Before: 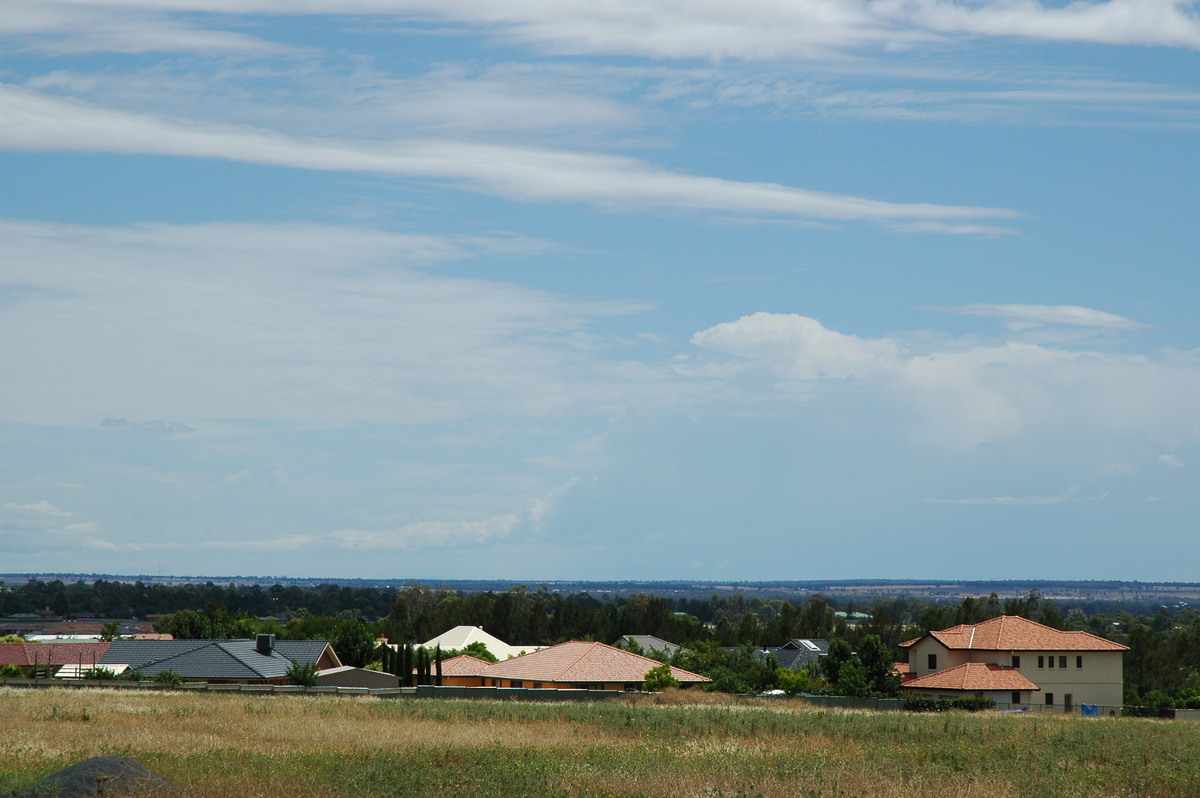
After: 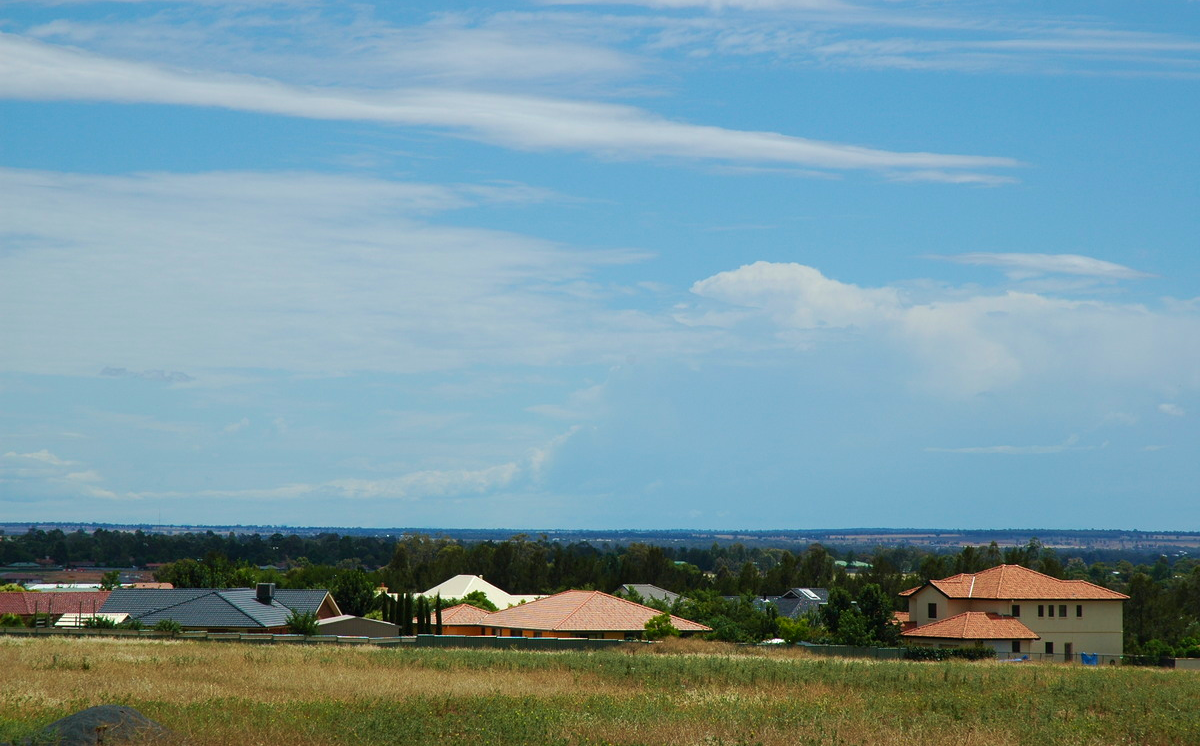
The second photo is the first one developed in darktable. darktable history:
crop and rotate: top 6.5%
velvia: on, module defaults
color correction: highlights b* 0.068, saturation 1.14
